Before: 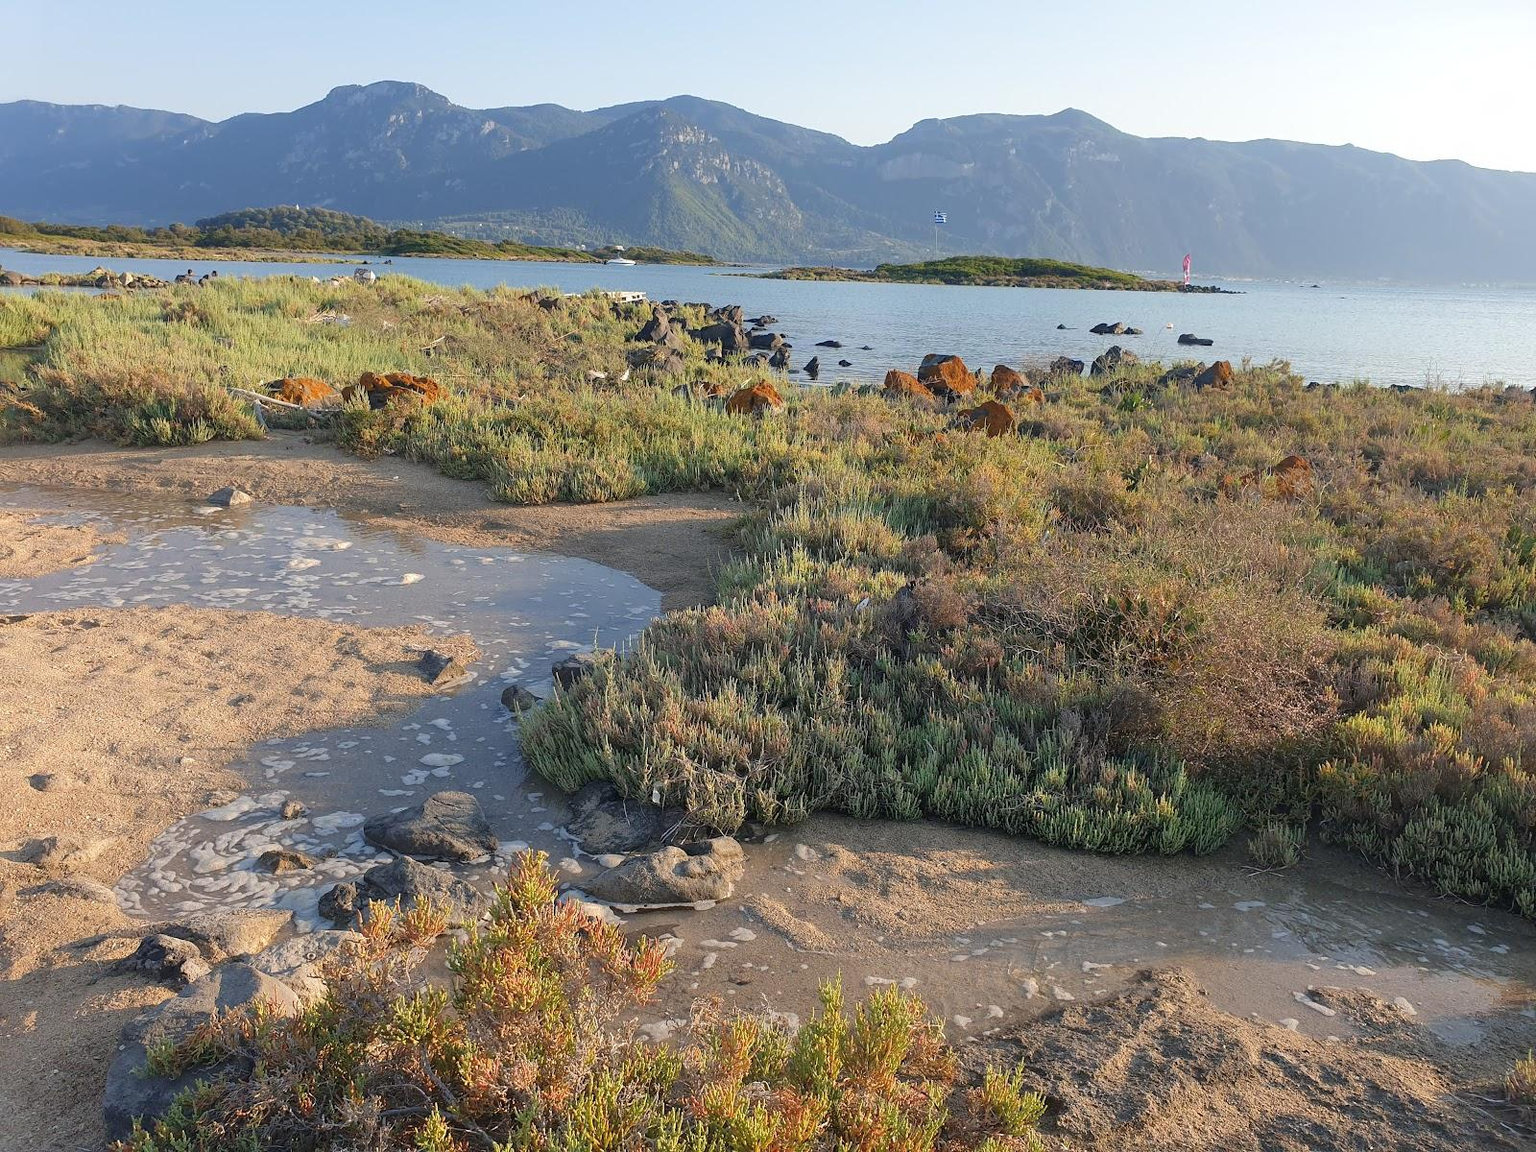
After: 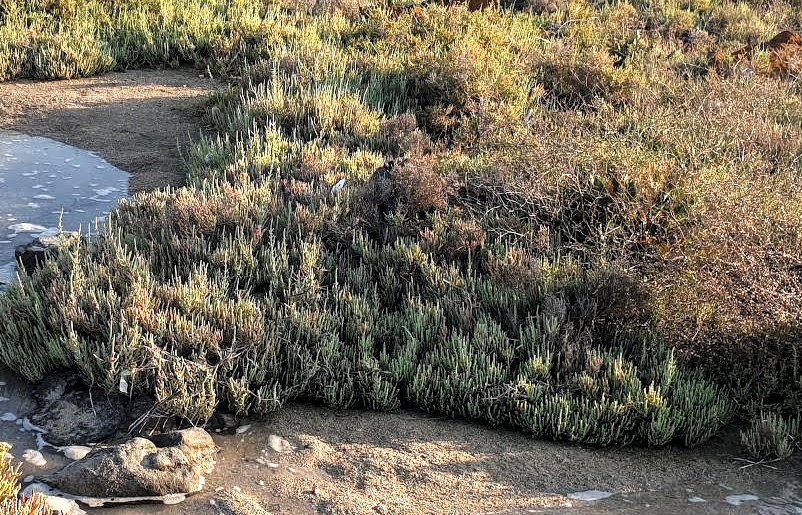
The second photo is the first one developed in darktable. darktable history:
base curve: curves: ch0 [(0, 0) (0.088, 0.125) (0.176, 0.251) (0.354, 0.501) (0.613, 0.749) (1, 0.877)], preserve colors none
crop: left 35.053%, top 37.032%, right 14.807%, bottom 20.046%
levels: levels [0.129, 0.519, 0.867]
local contrast: on, module defaults
